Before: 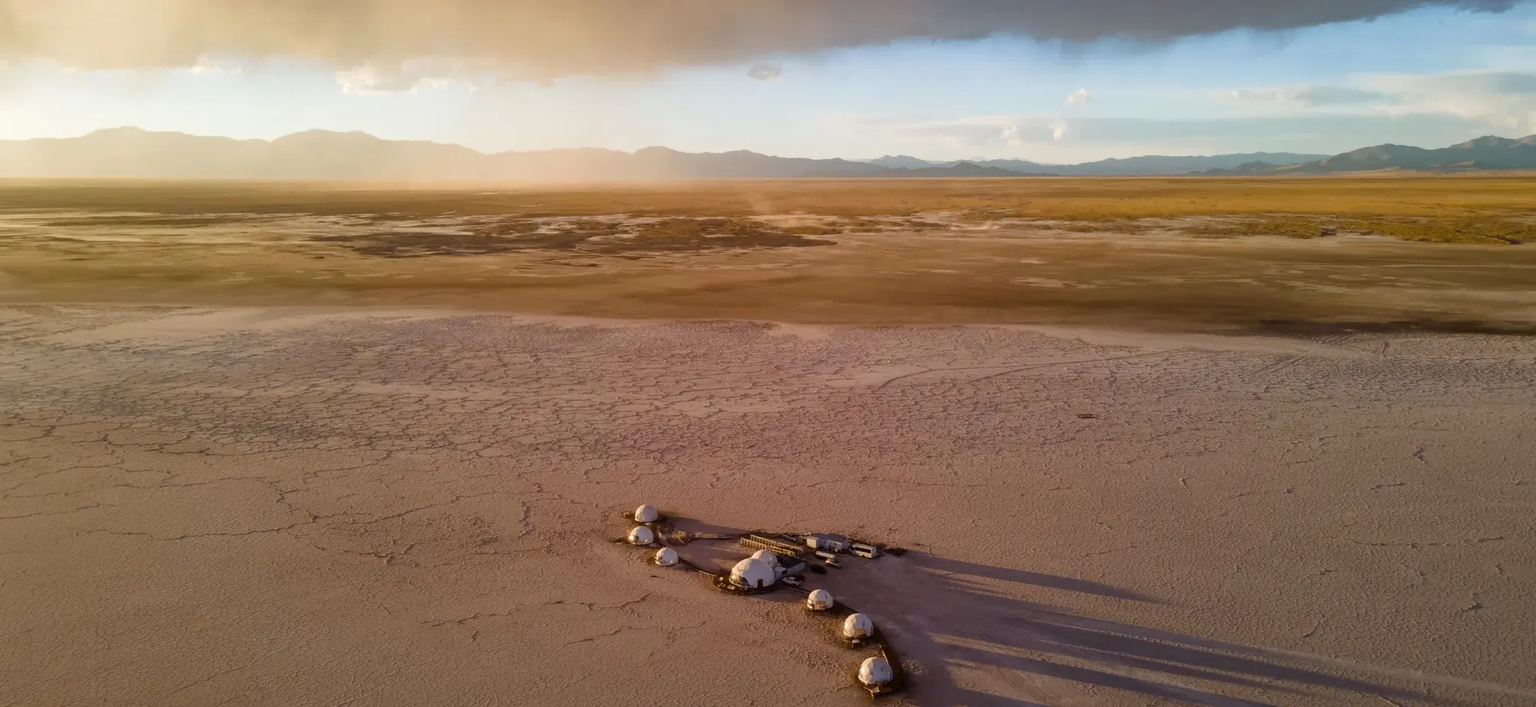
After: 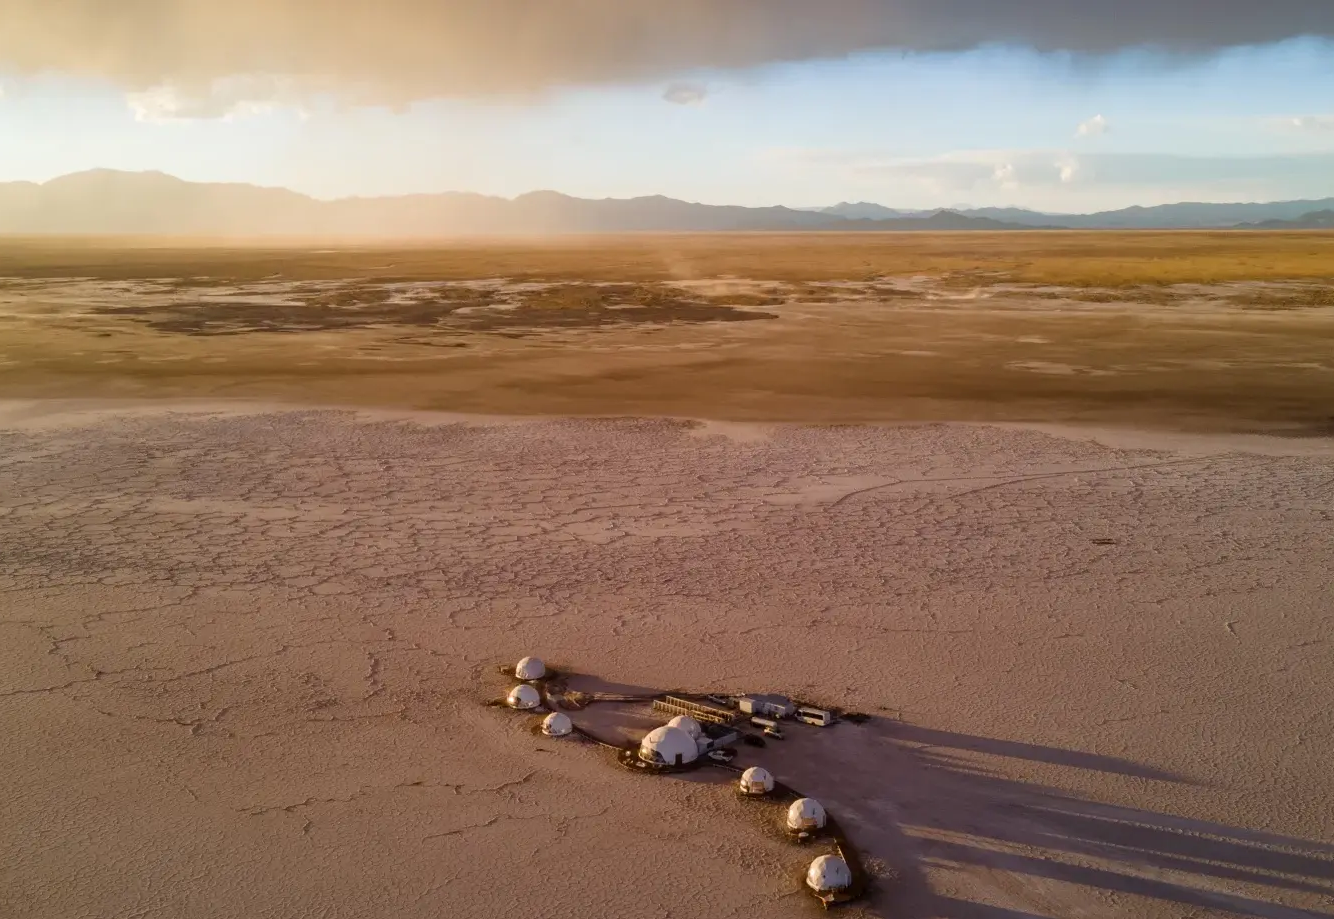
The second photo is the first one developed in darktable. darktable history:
shadows and highlights: radius 95.78, shadows -16.13, white point adjustment 0.209, highlights 31.04, compress 48.25%, soften with gaussian
crop and rotate: left 15.553%, right 17.697%
